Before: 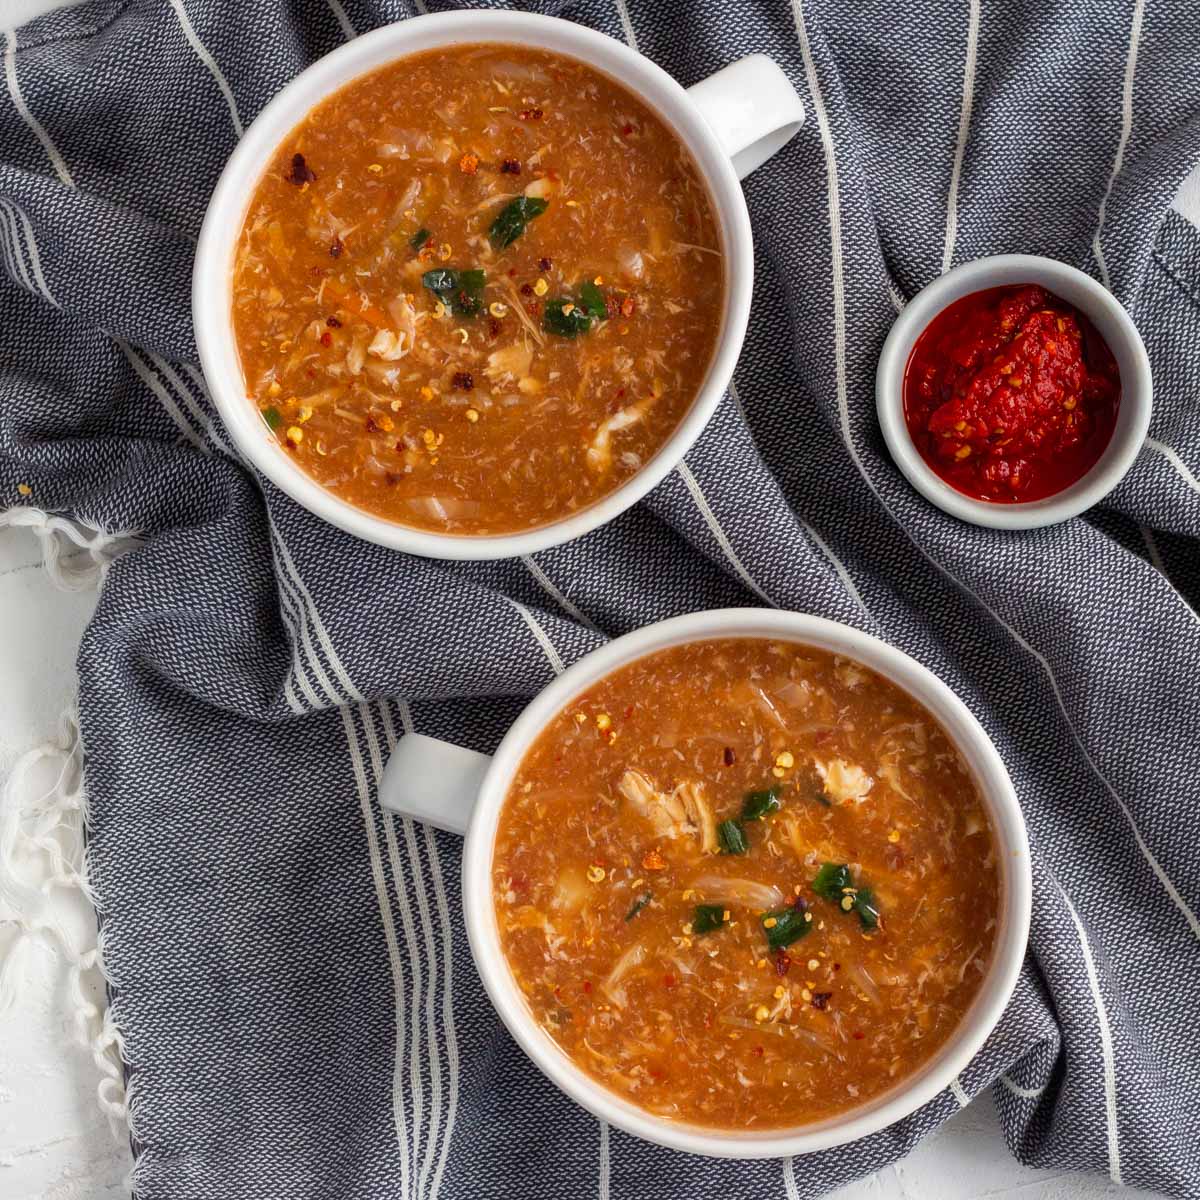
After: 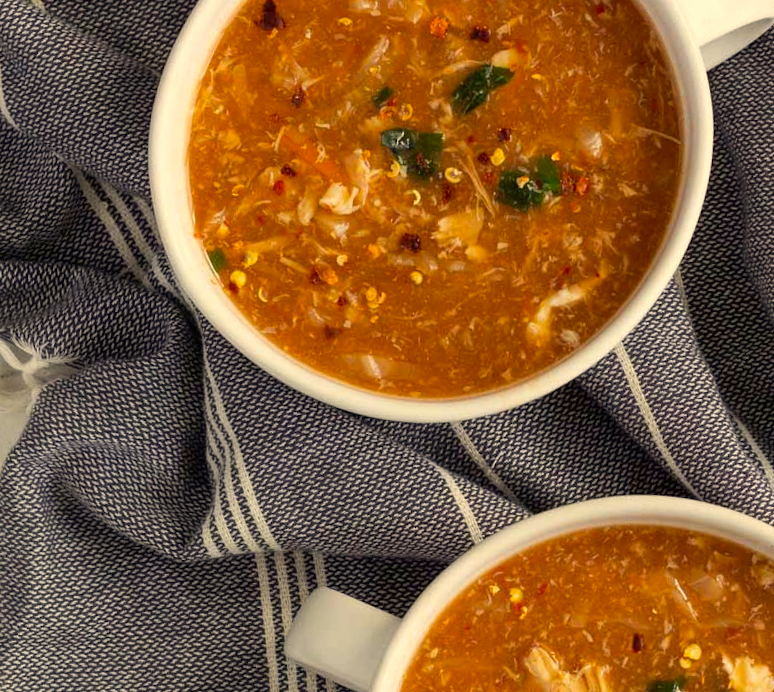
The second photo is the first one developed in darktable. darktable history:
color correction: highlights a* 2.7, highlights b* 22.78
crop and rotate: angle -5.82°, left 2.094%, top 6.706%, right 27.18%, bottom 30.057%
exposure: compensate exposure bias true, compensate highlight preservation false
